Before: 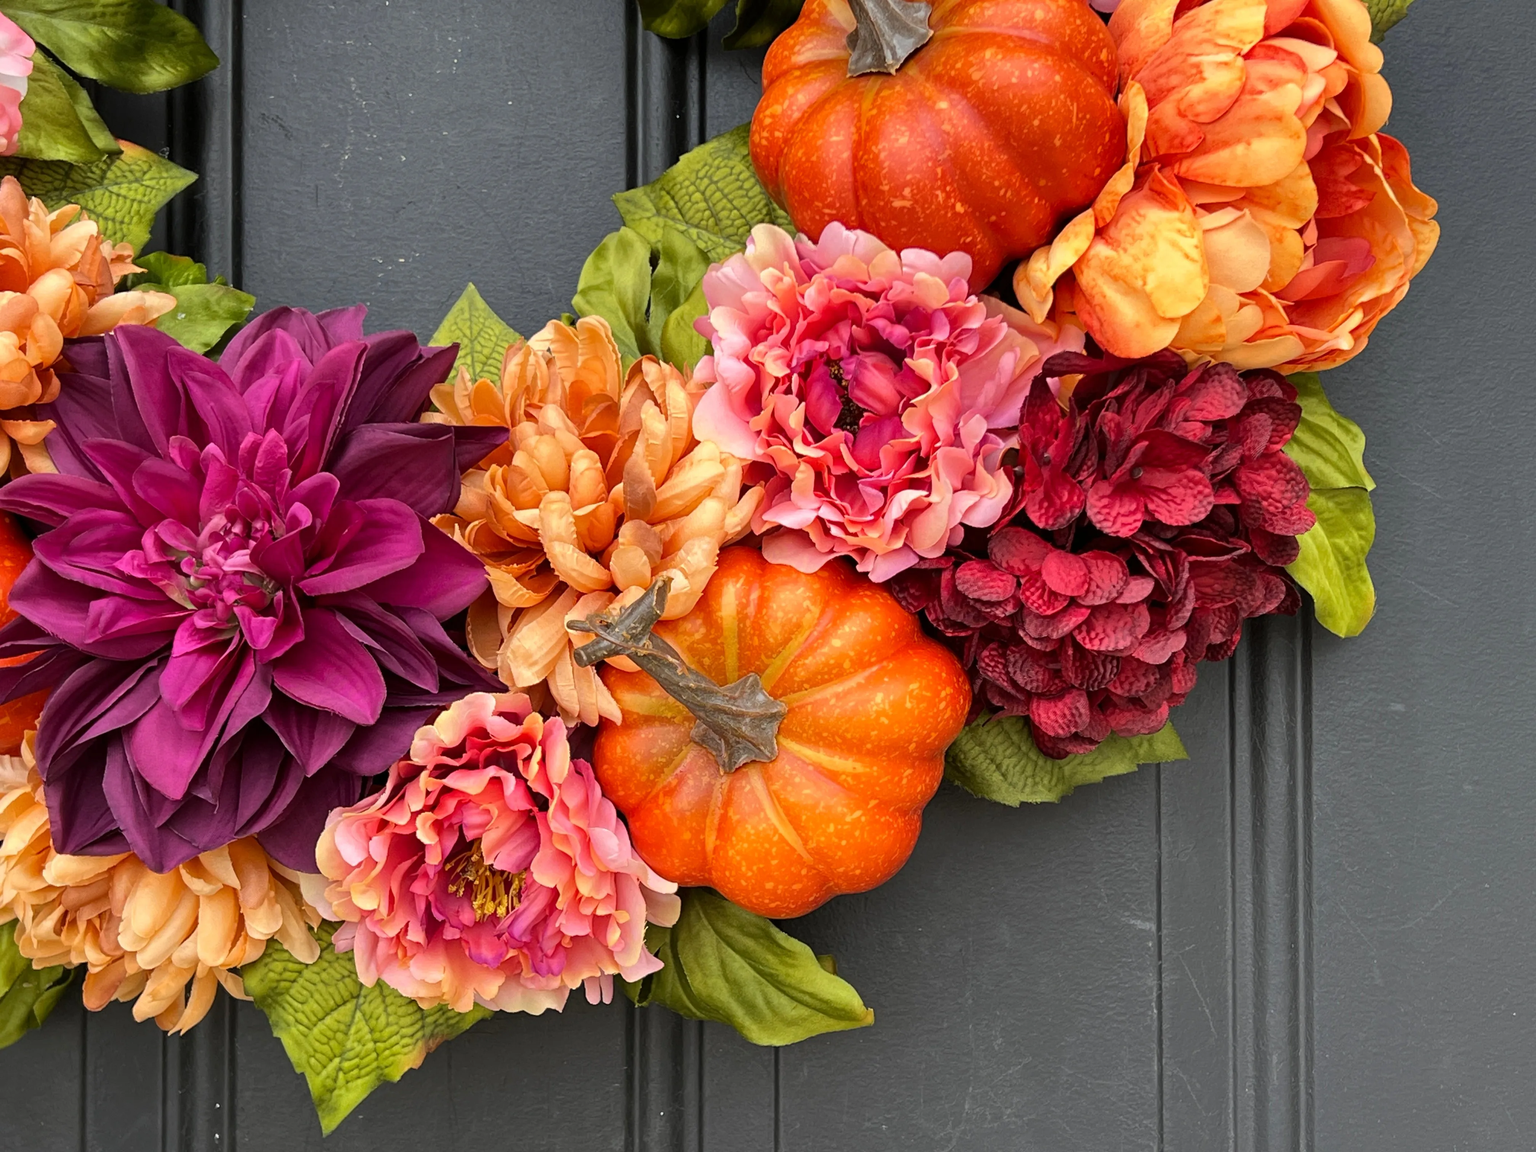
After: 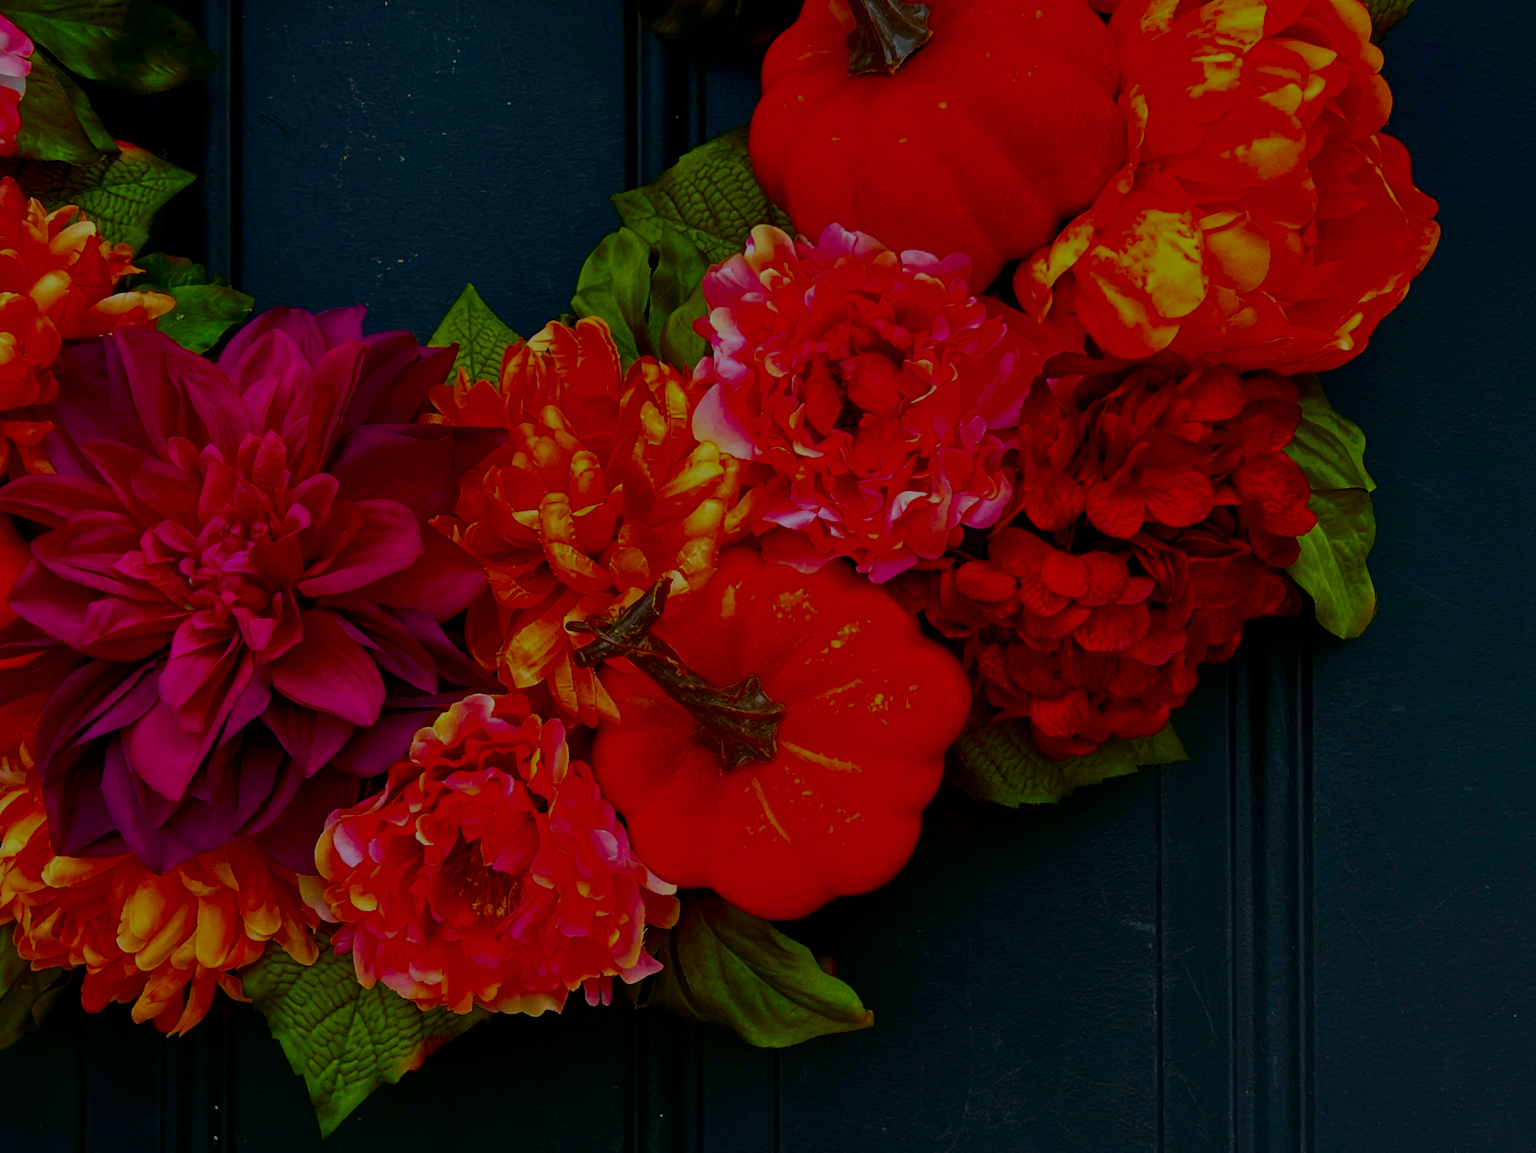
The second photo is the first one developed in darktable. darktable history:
filmic rgb: black relative exposure -7.65 EV, white relative exposure 4.56 EV, hardness 3.61
crop and rotate: left 0.126%
contrast brightness saturation: brightness -1, saturation 1
color balance rgb: global vibrance 1%, saturation formula JzAzBz (2021)
haze removal: compatibility mode true, adaptive false
